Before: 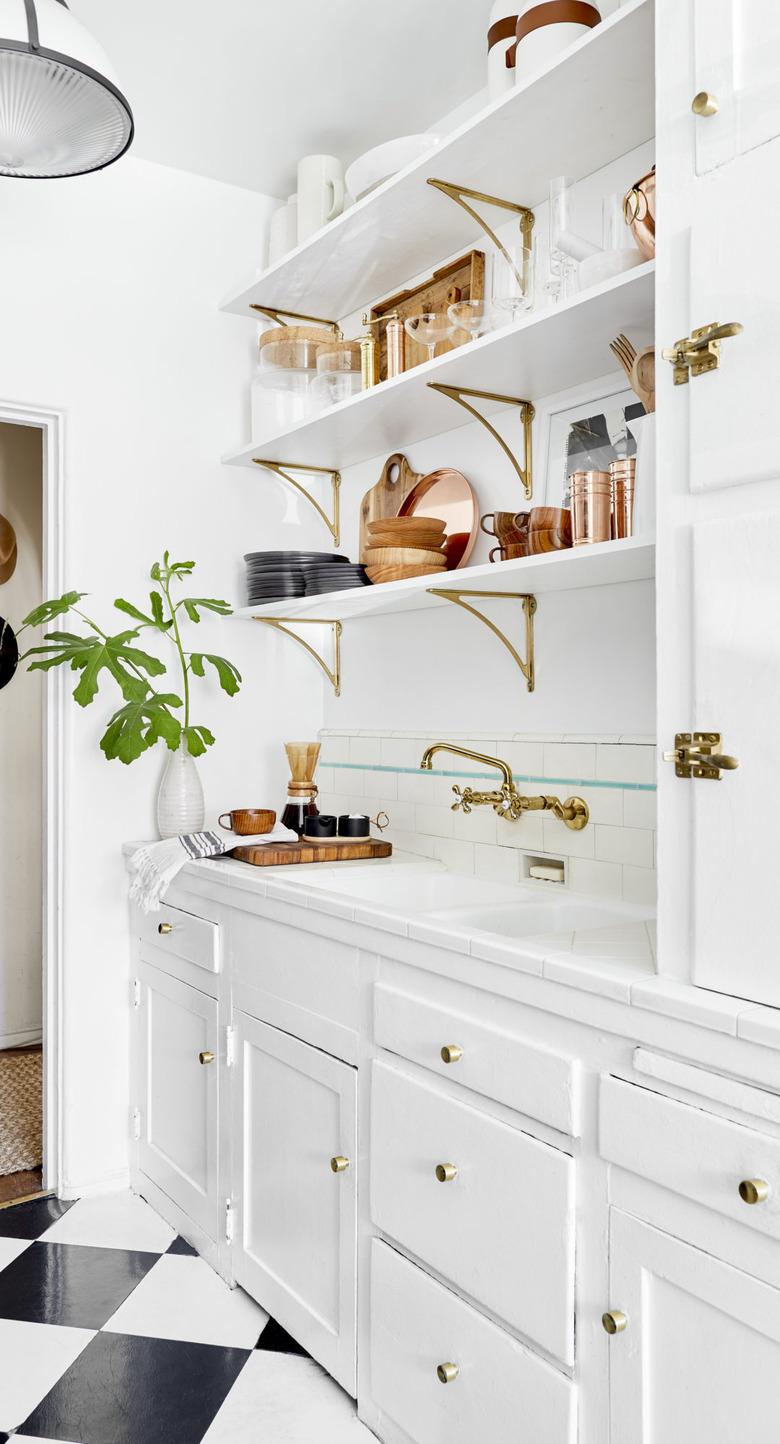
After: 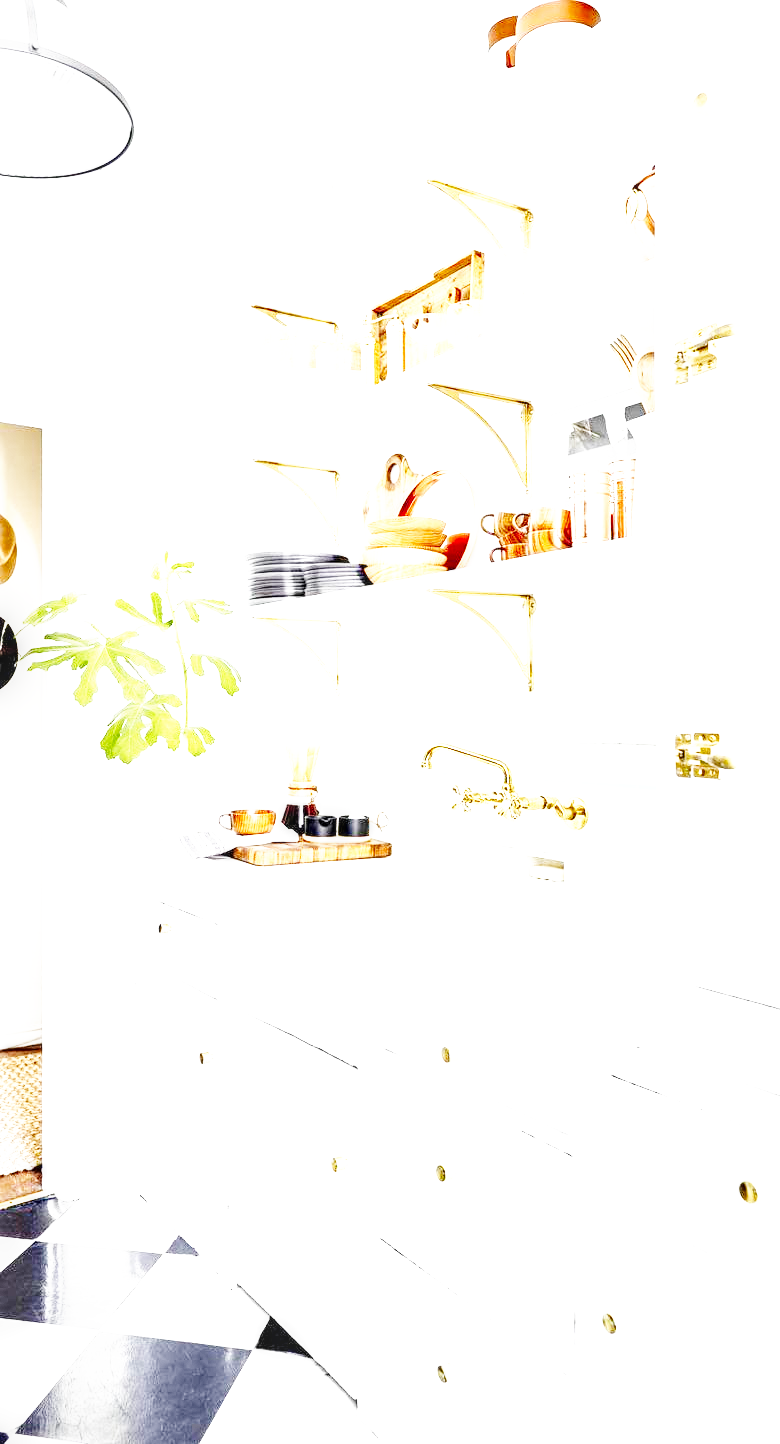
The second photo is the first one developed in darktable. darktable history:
exposure: black level correction 0, exposure 1.948 EV, compensate highlight preservation false
local contrast: detail 150%
base curve: curves: ch0 [(0, 0.003) (0.001, 0.002) (0.006, 0.004) (0.02, 0.022) (0.048, 0.086) (0.094, 0.234) (0.162, 0.431) (0.258, 0.629) (0.385, 0.8) (0.548, 0.918) (0.751, 0.988) (1, 1)], preserve colors none
